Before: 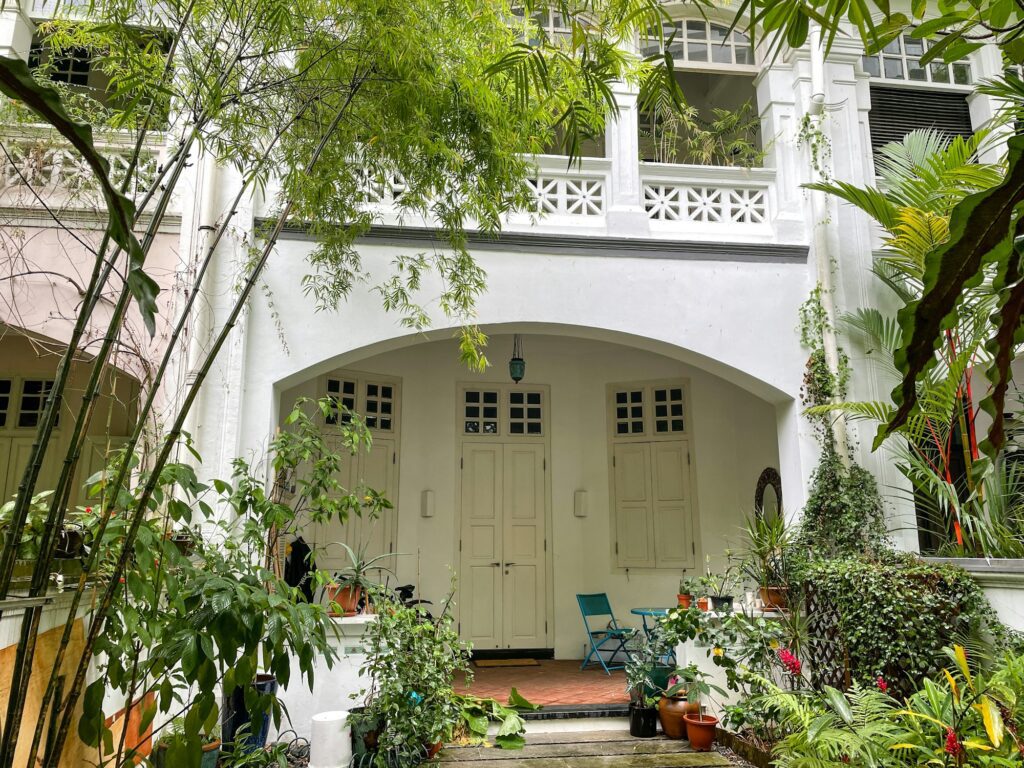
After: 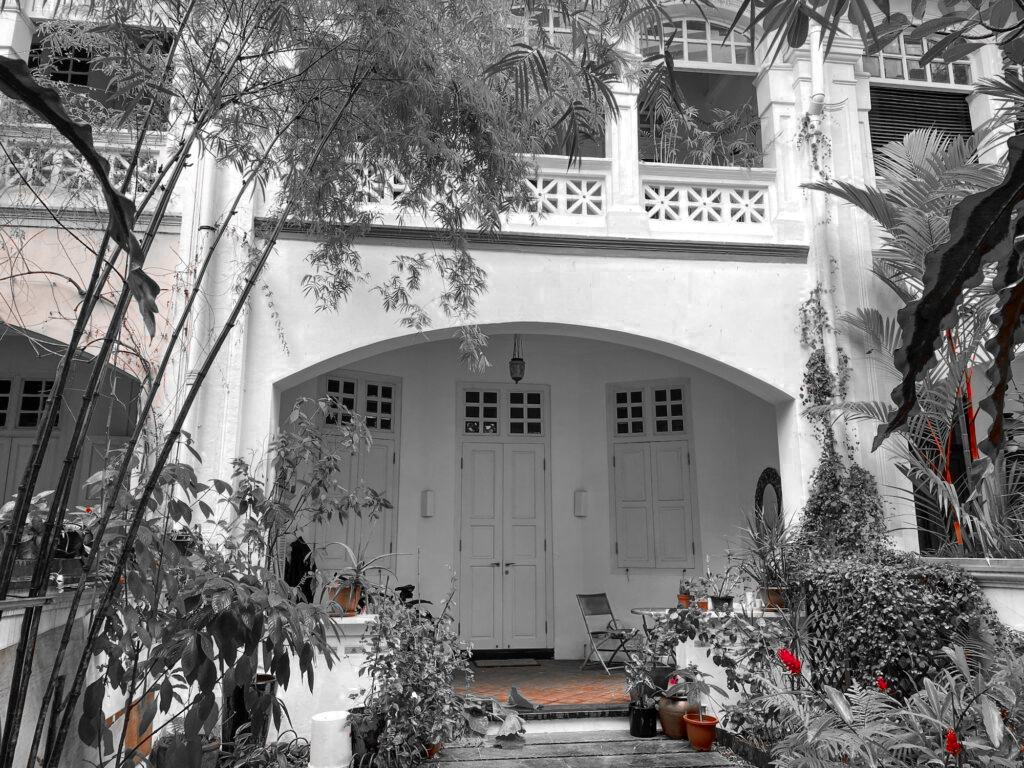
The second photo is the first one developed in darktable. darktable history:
color zones: curves: ch0 [(0, 0.352) (0.143, 0.407) (0.286, 0.386) (0.429, 0.431) (0.571, 0.829) (0.714, 0.853) (0.857, 0.833) (1, 0.352)]; ch1 [(0, 0.604) (0.072, 0.726) (0.096, 0.608) (0.205, 0.007) (0.571, -0.006) (0.839, -0.013) (0.857, -0.012) (1, 0.604)]
